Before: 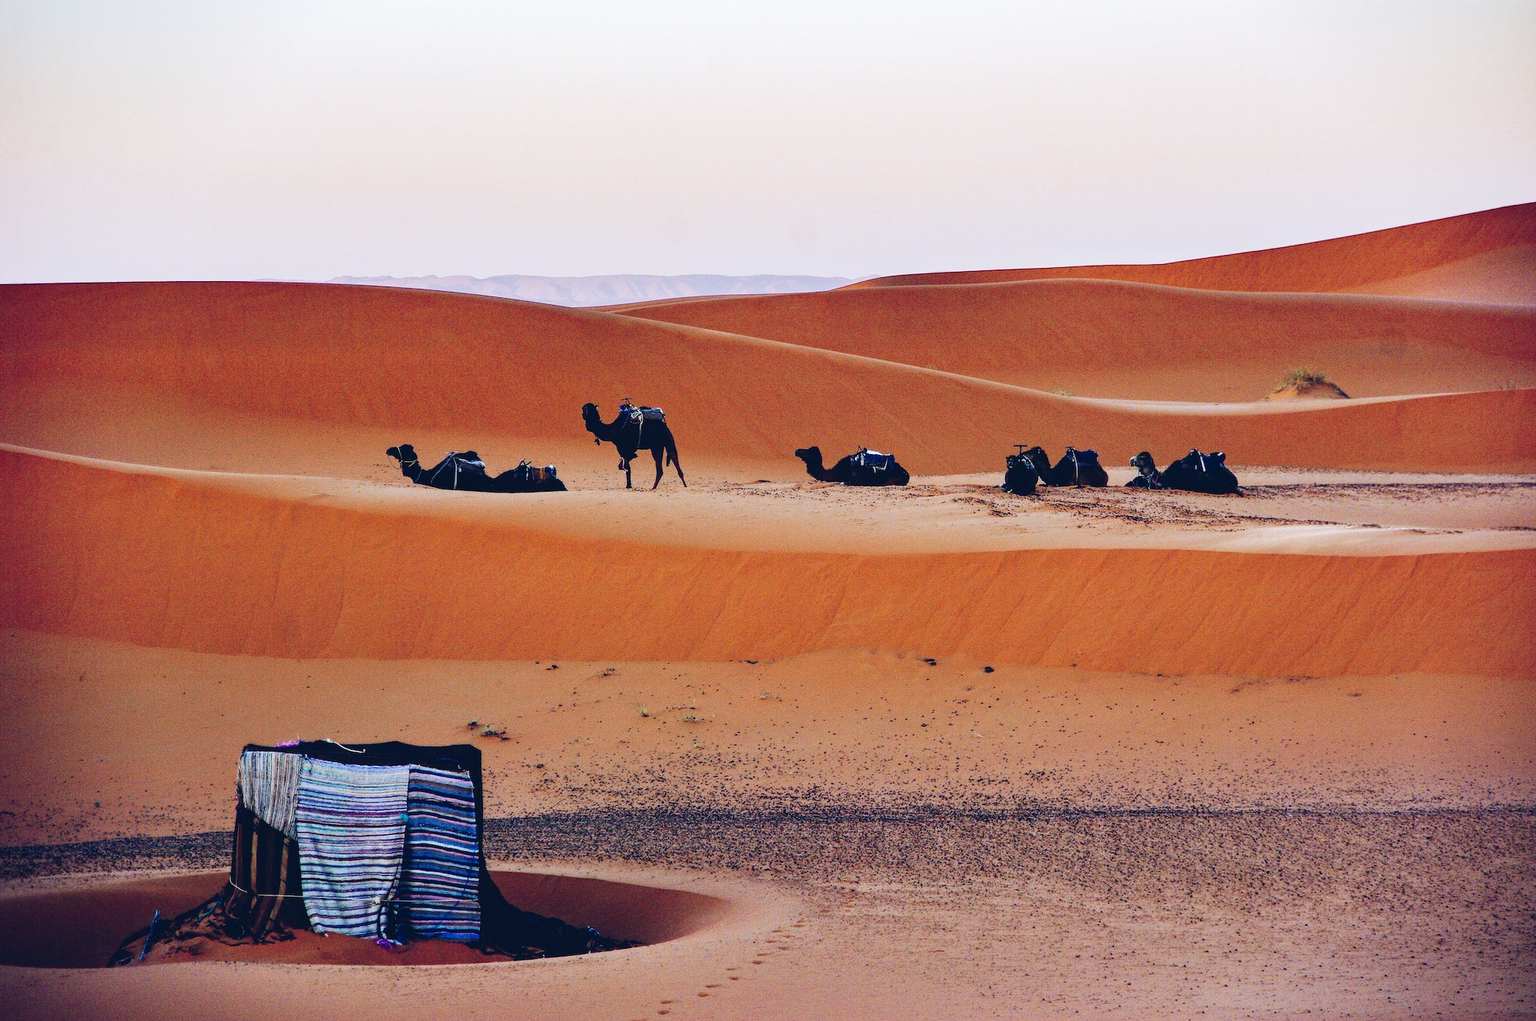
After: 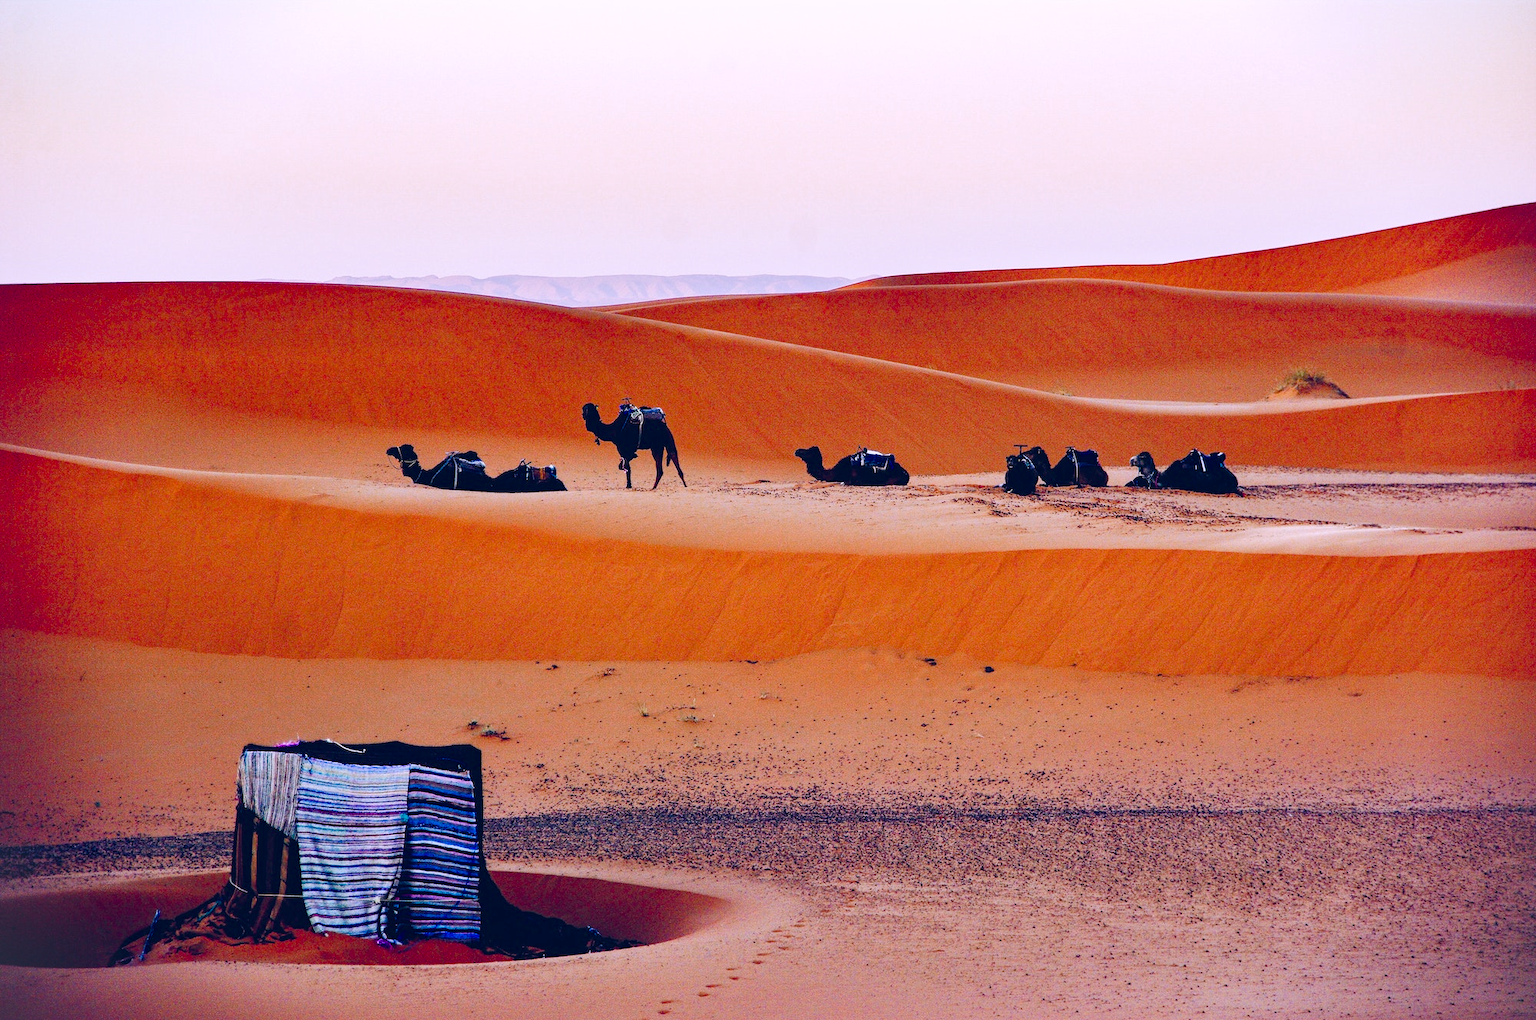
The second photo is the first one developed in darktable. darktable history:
white balance: red 1.05, blue 1.072
color balance rgb: perceptual saturation grading › global saturation 20%, perceptual saturation grading › highlights -25%, perceptual saturation grading › shadows 50%
vignetting: fall-off start 100%, brightness 0.05, saturation 0
